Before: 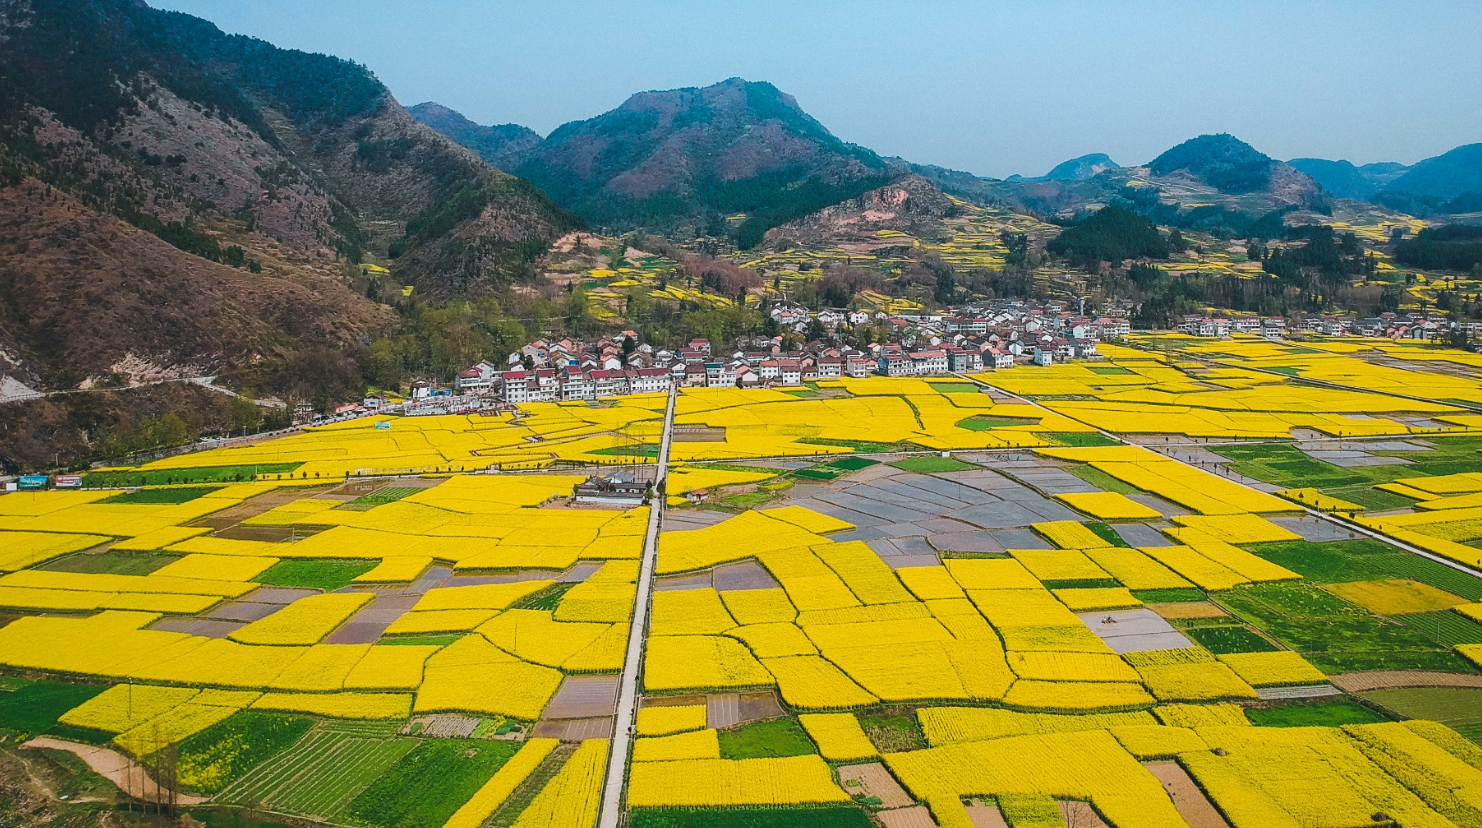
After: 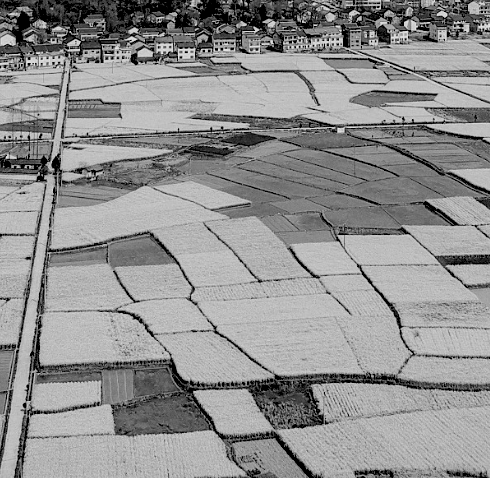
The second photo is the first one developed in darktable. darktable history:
crop: left 40.878%, top 39.176%, right 25.993%, bottom 3.081%
monochrome: a -74.22, b 78.2
exposure: black level correction 0.056, compensate highlight preservation false
